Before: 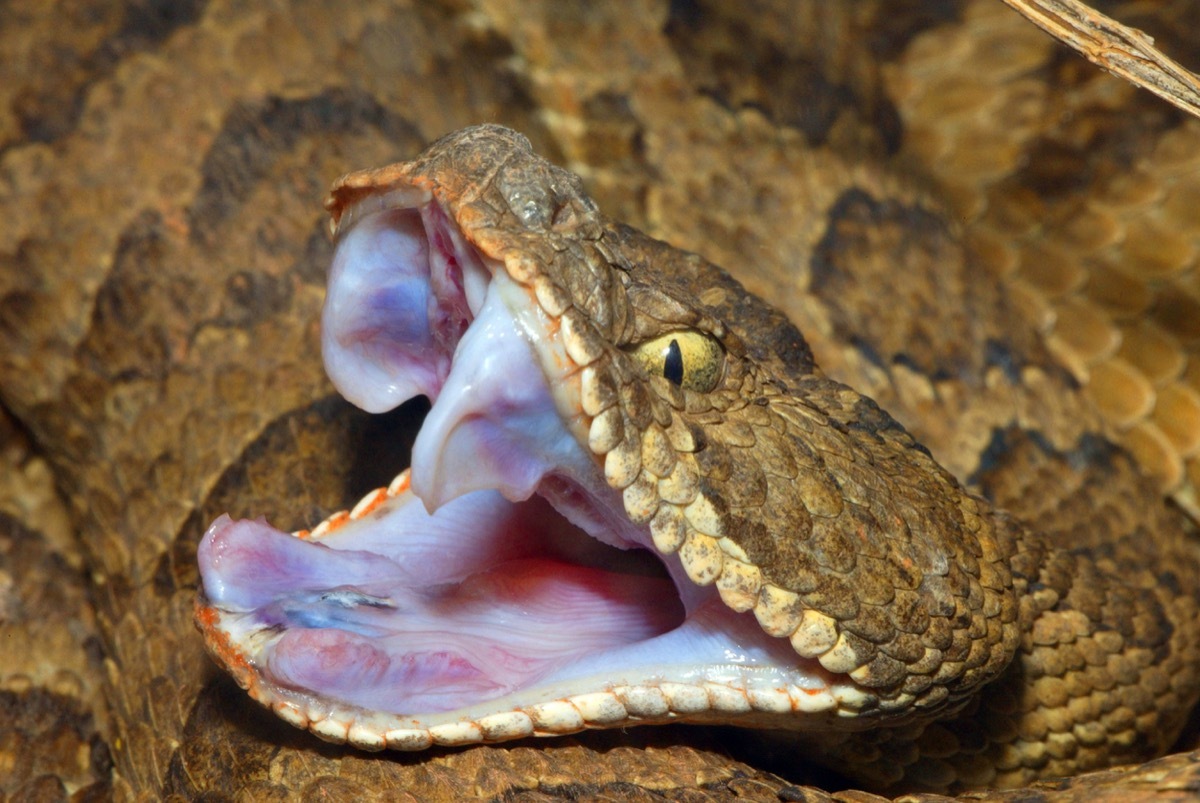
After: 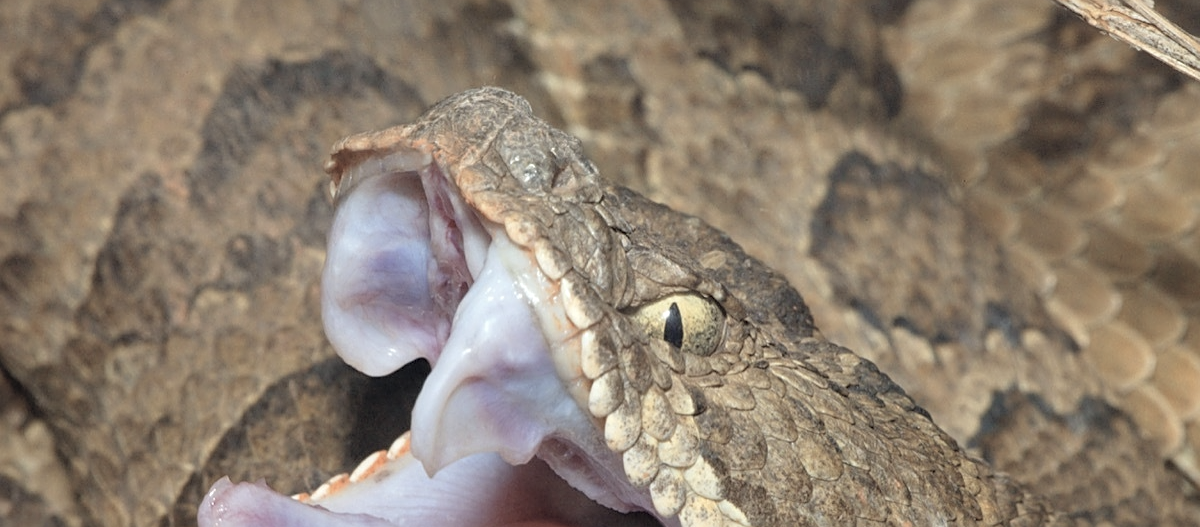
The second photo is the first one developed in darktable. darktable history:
sharpen: on, module defaults
crop and rotate: top 4.847%, bottom 29.524%
contrast brightness saturation: brightness 0.189, saturation -0.515
